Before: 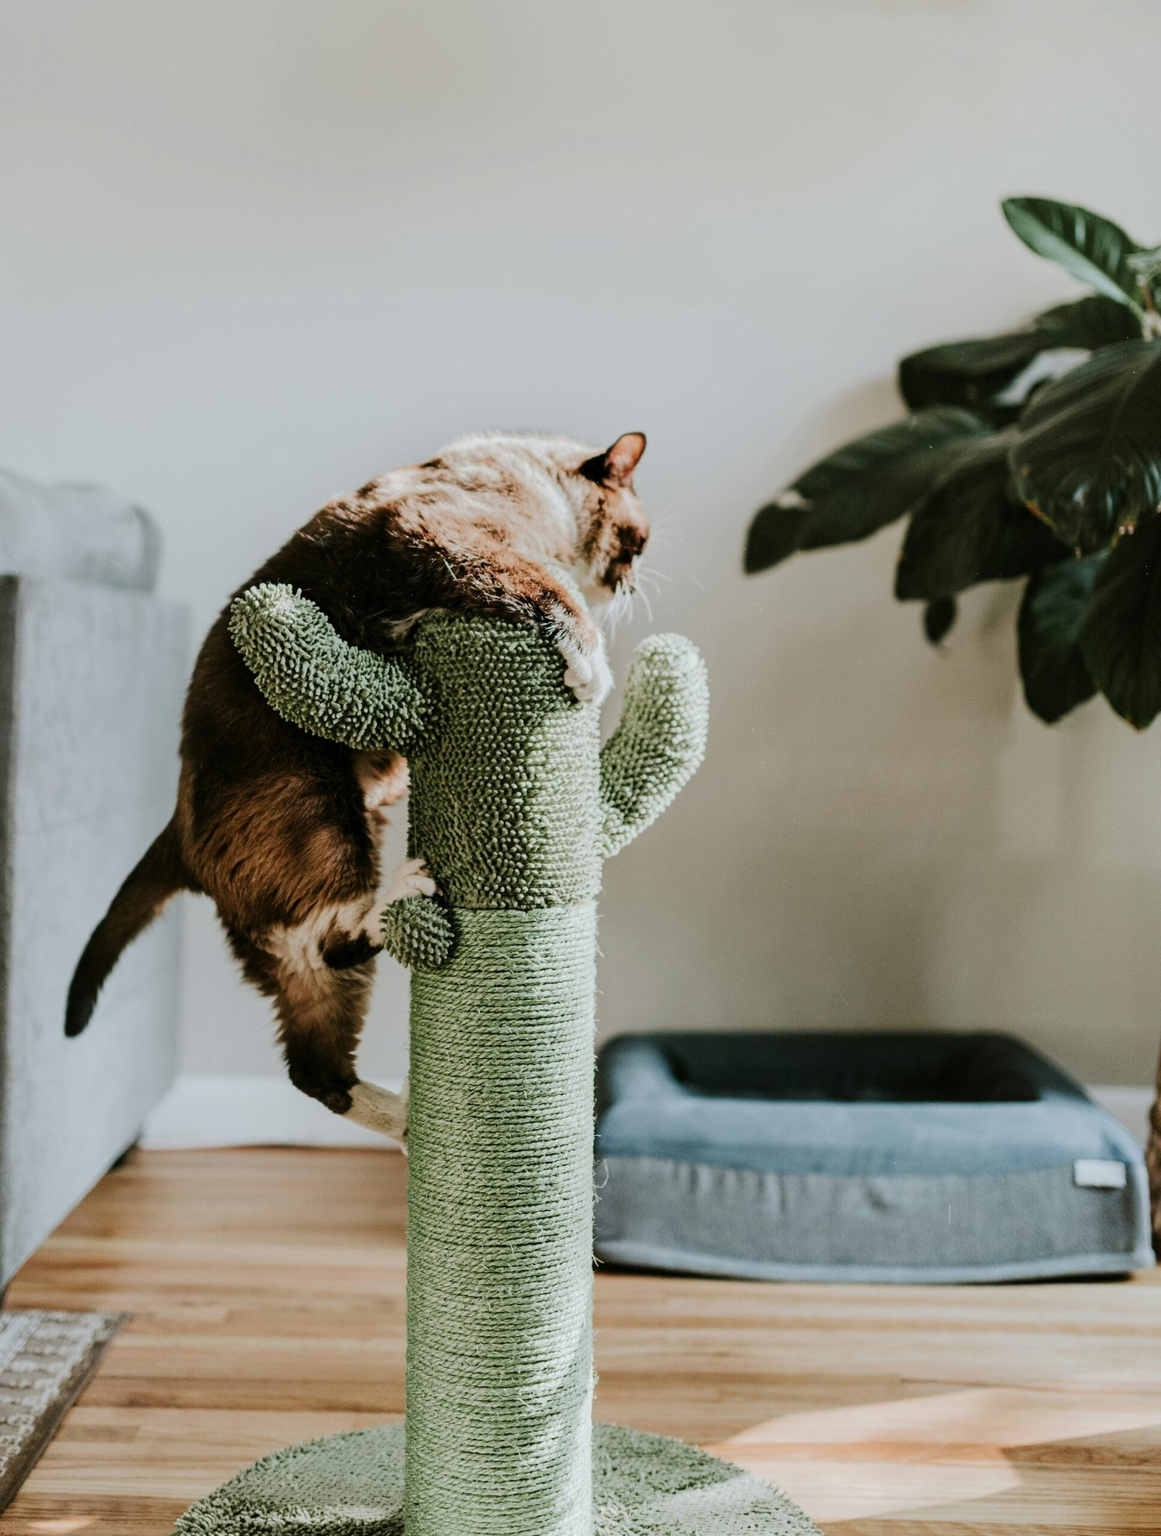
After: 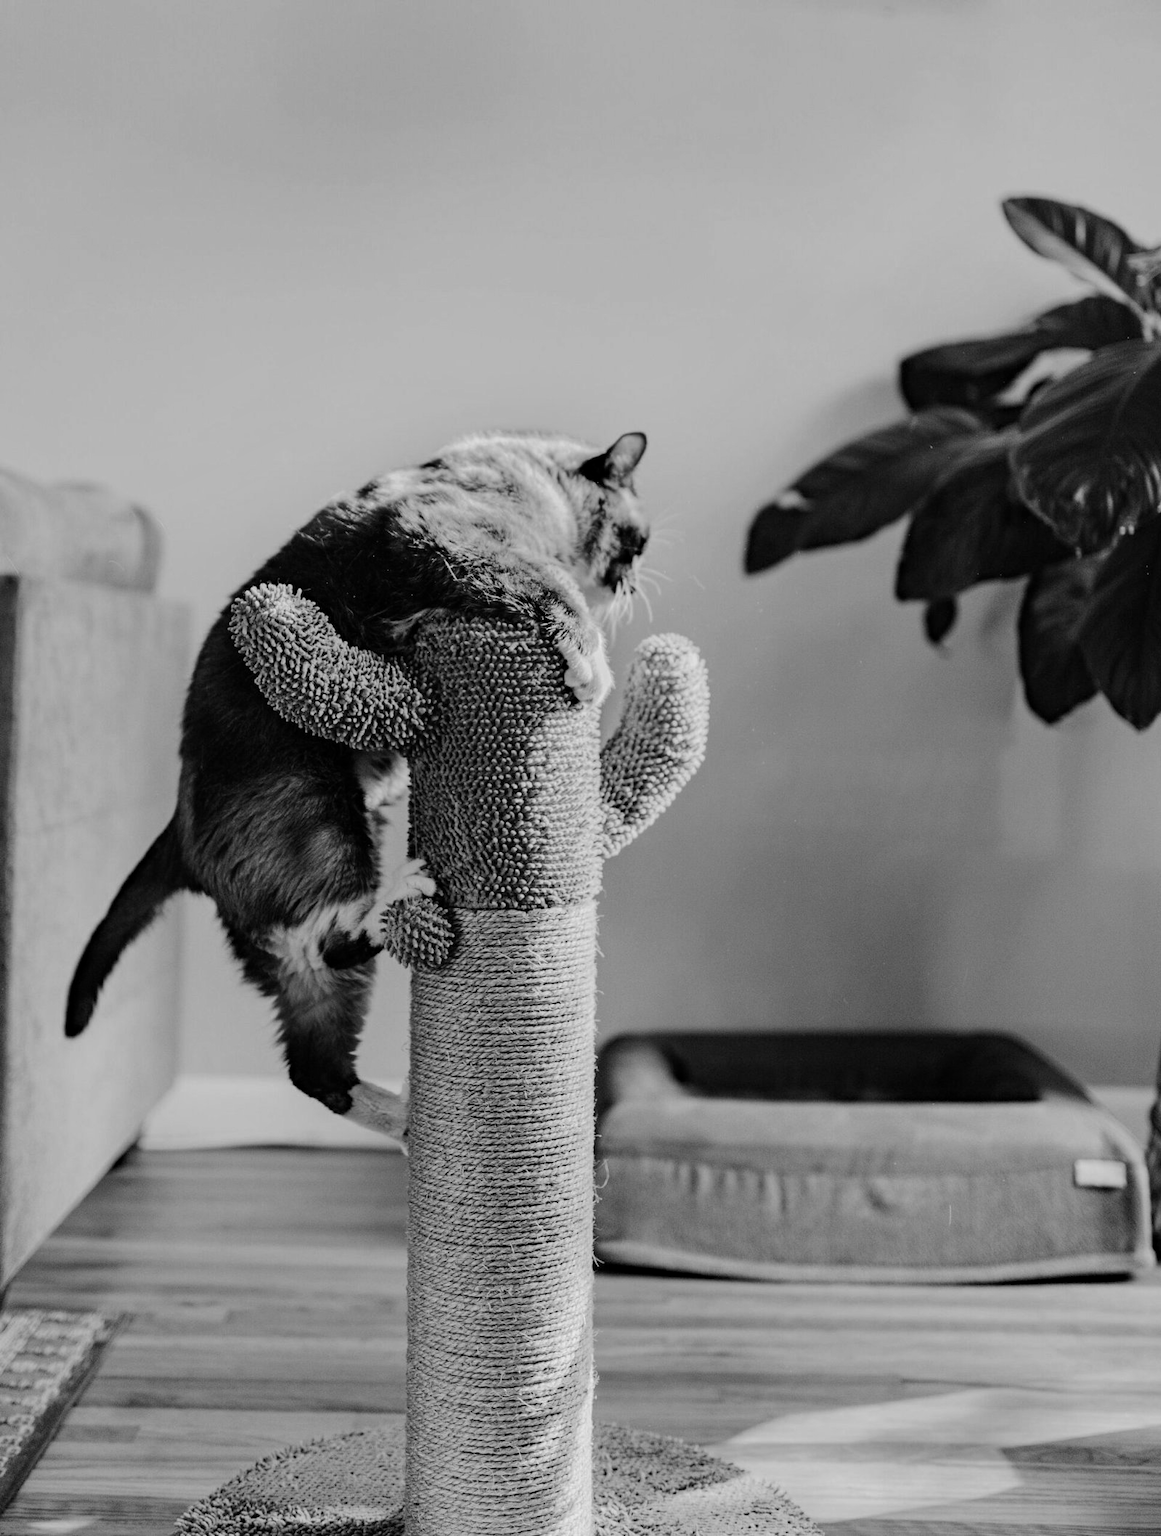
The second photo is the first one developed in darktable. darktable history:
haze removal: compatibility mode true, adaptive false
color calibration: output gray [0.21, 0.42, 0.37, 0], gray › normalize channels true, illuminant same as pipeline (D50), adaptation XYZ, x 0.346, y 0.359, gamut compression 0
shadows and highlights: radius 125.46, shadows 30.51, highlights -30.51, low approximation 0.01, soften with gaussian
